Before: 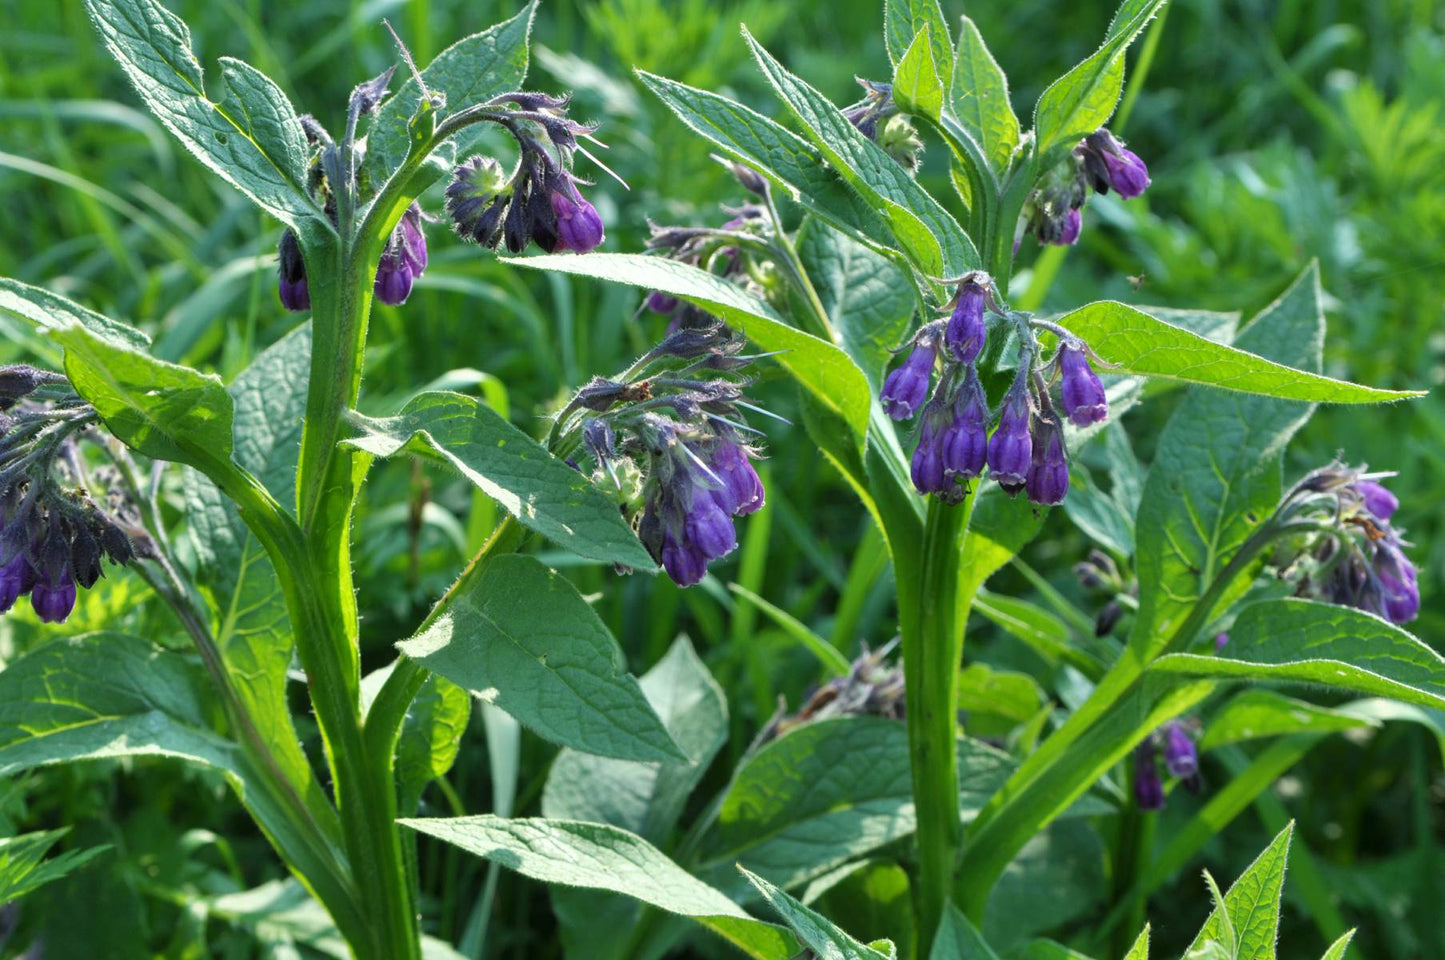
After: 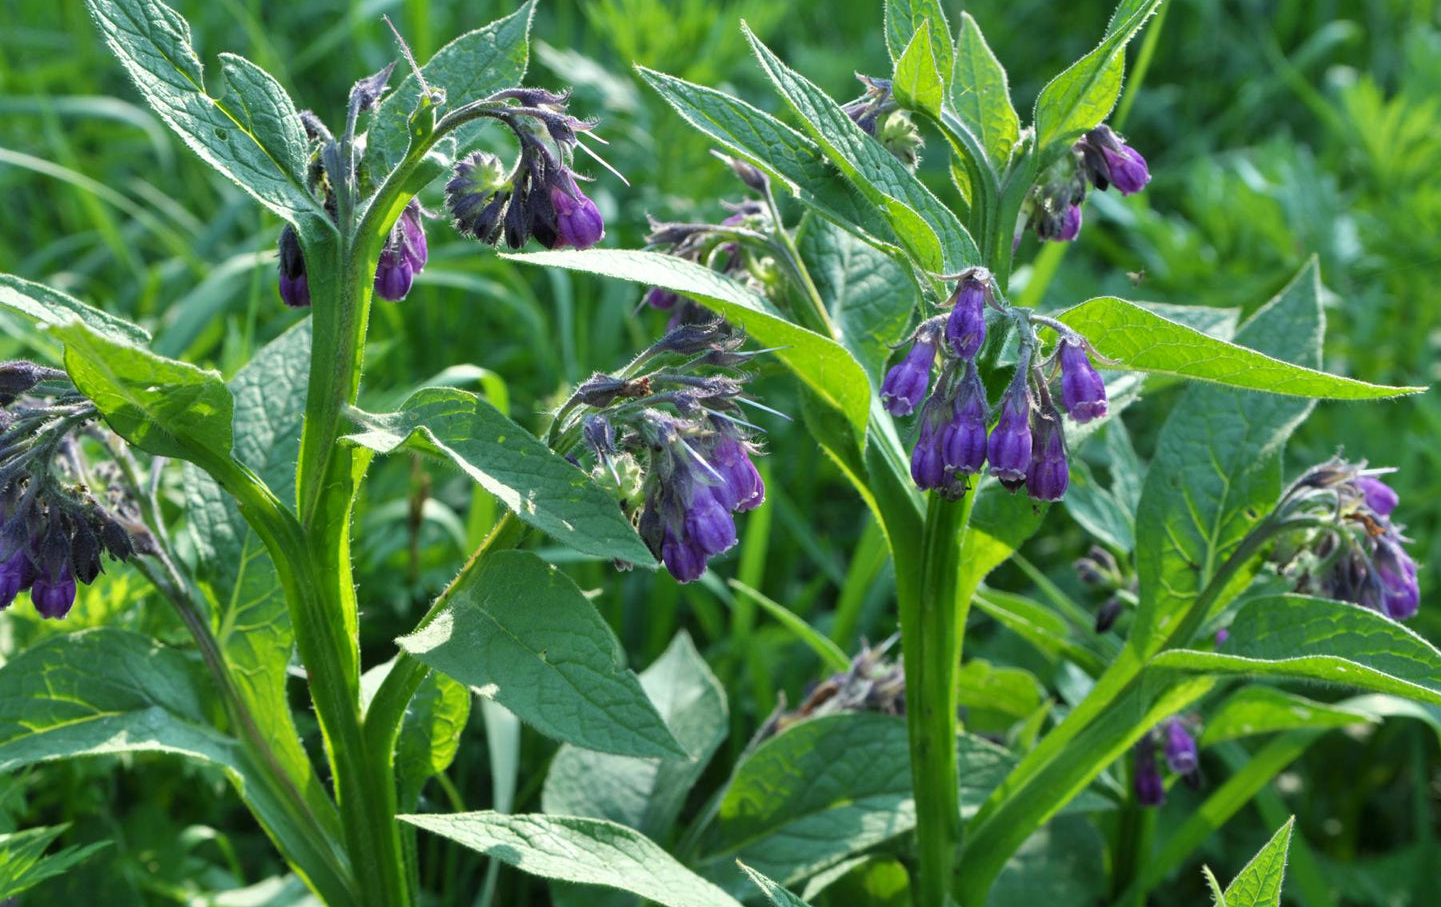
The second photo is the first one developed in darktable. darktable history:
white balance: emerald 1
crop: top 0.448%, right 0.264%, bottom 5.045%
